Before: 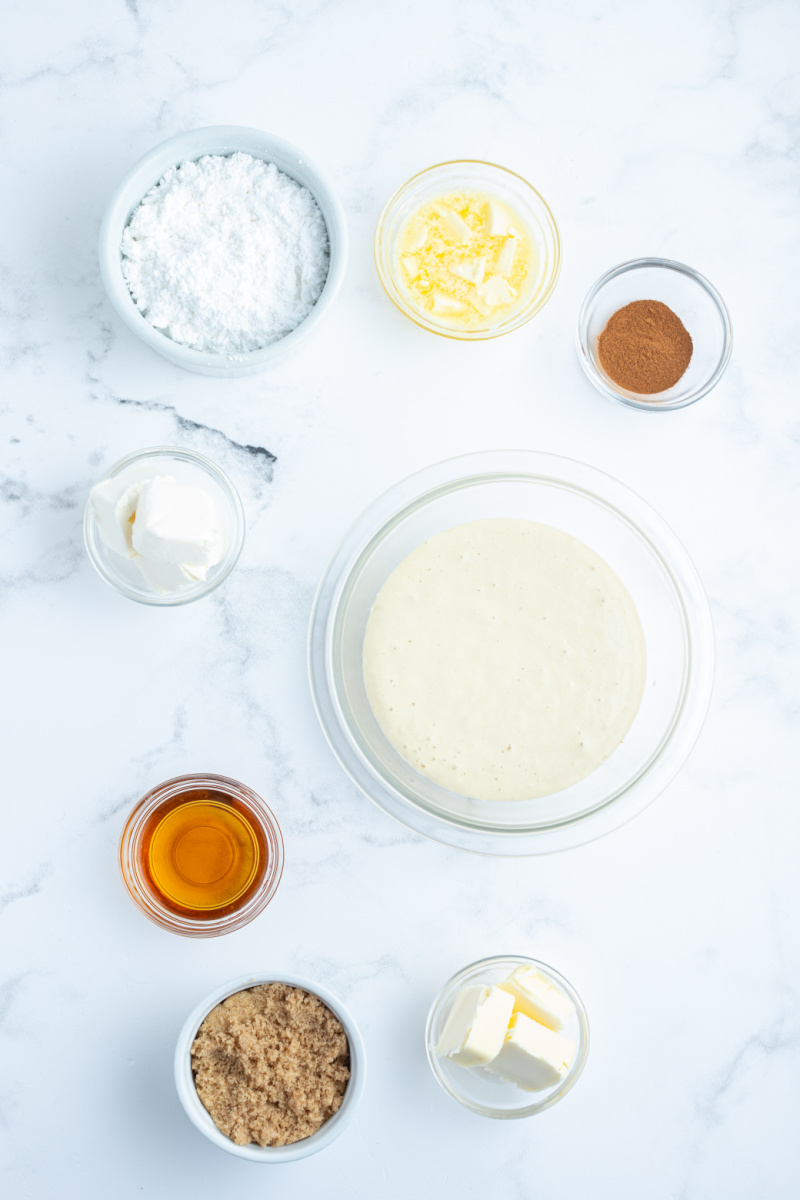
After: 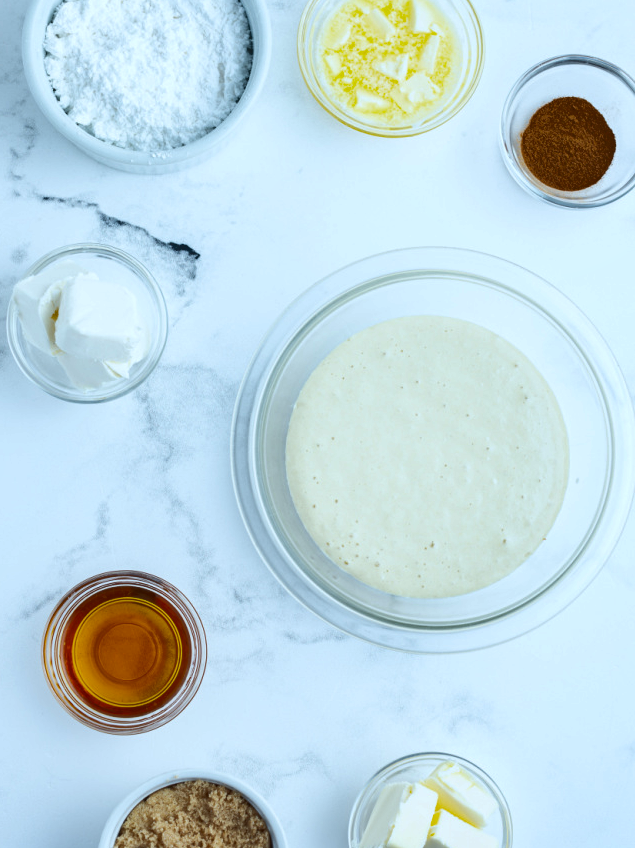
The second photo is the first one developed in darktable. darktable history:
shadows and highlights: soften with gaussian
crop: left 9.712%, top 16.928%, right 10.845%, bottom 12.332%
white balance: red 0.925, blue 1.046
